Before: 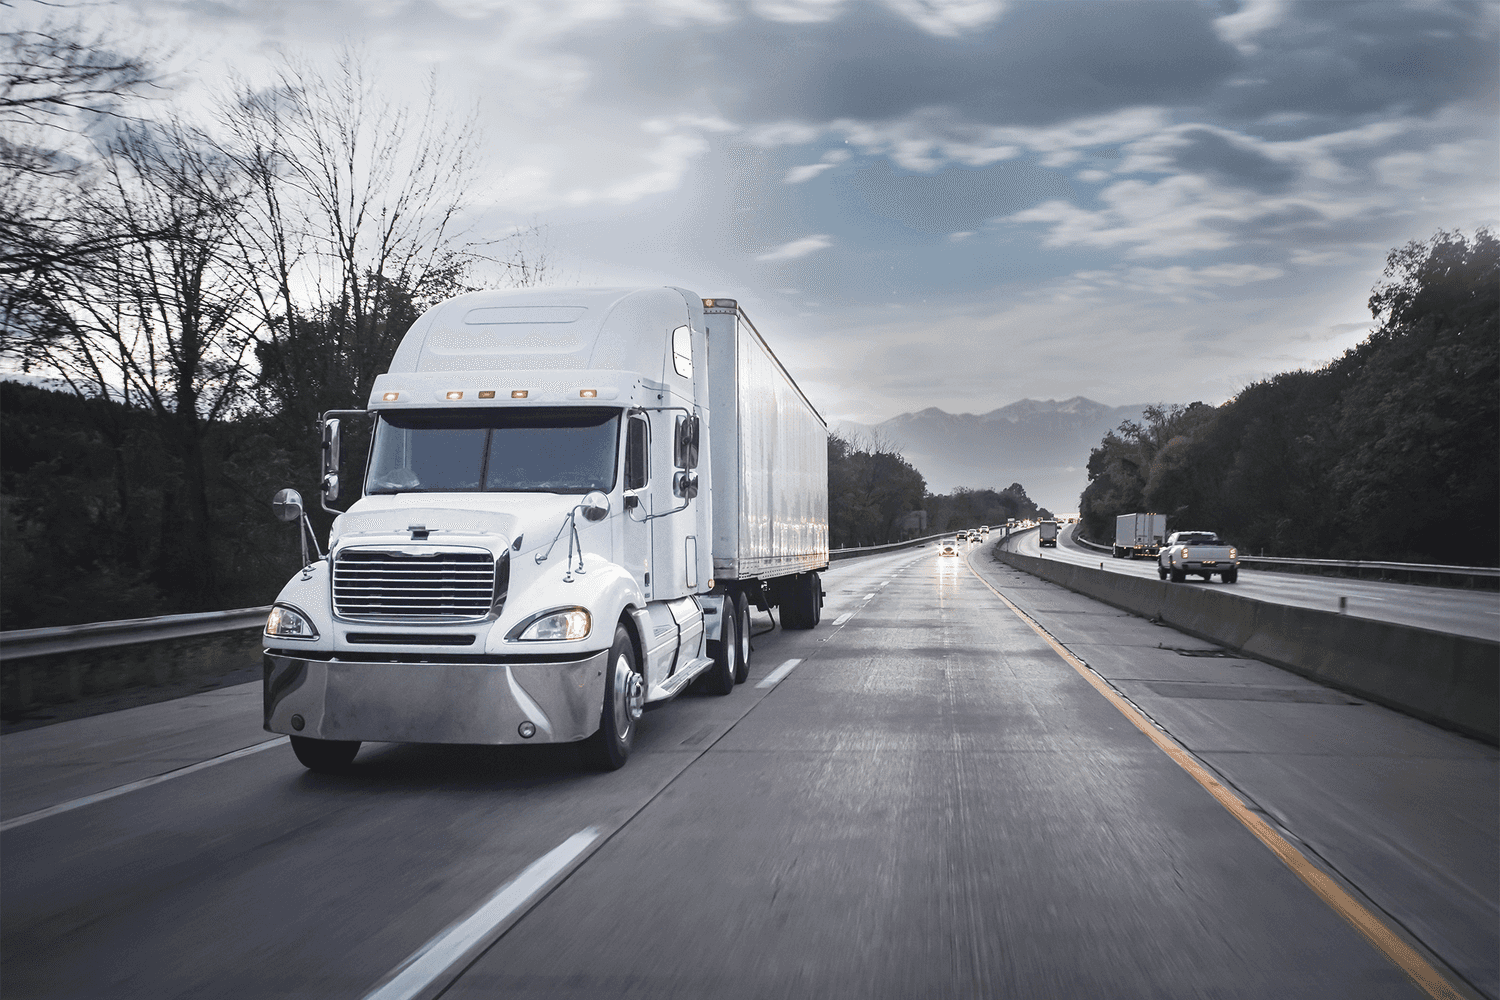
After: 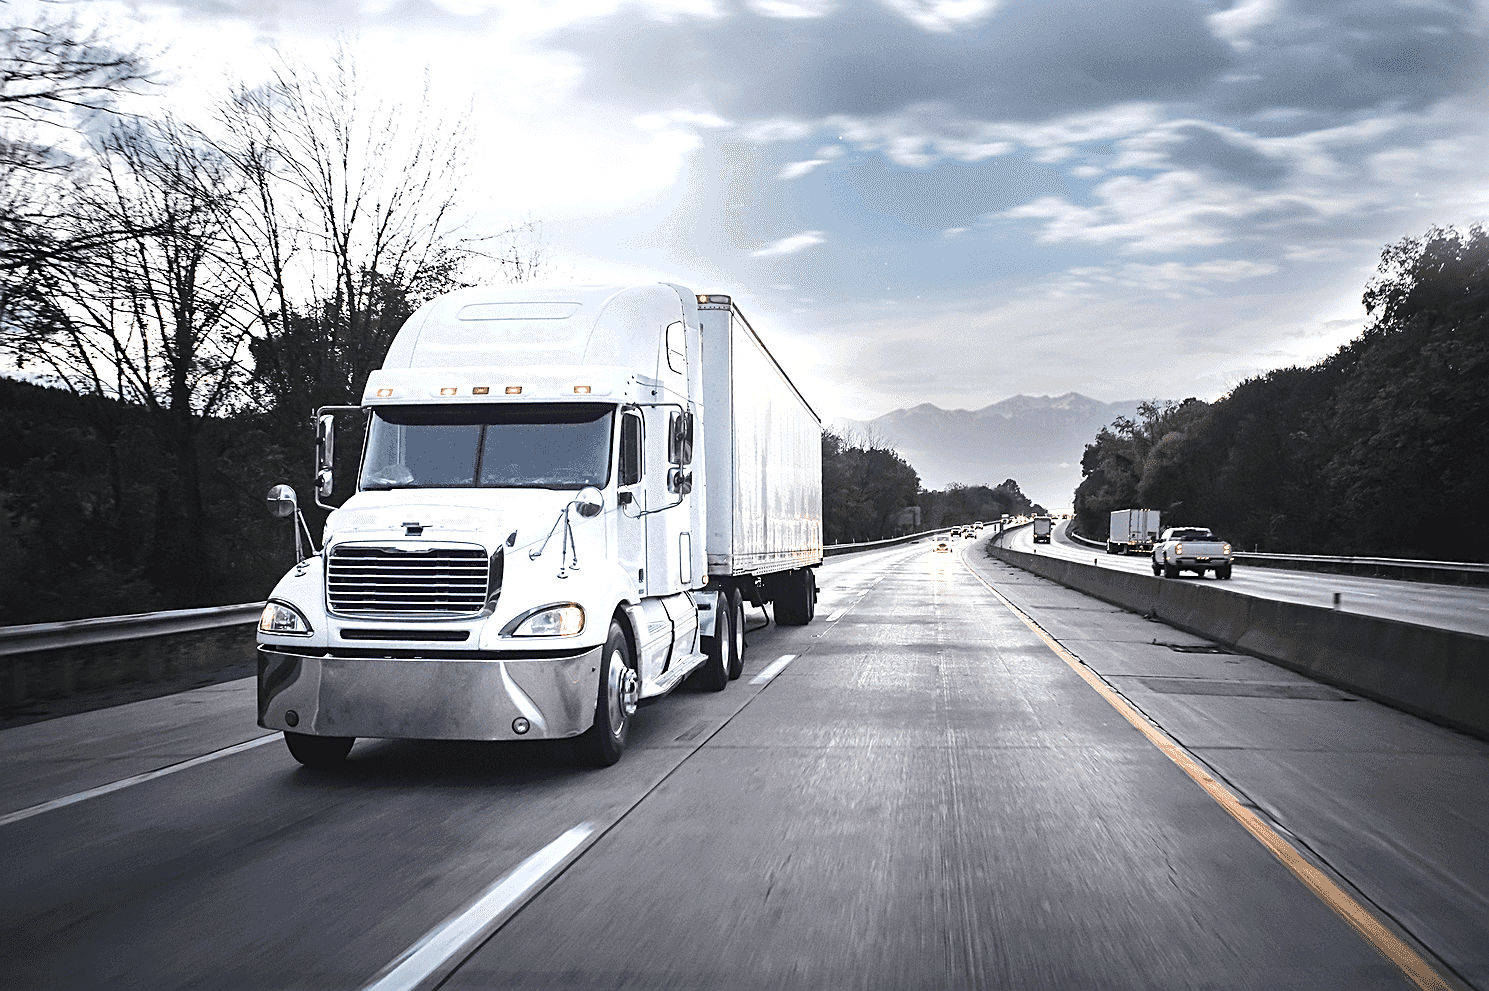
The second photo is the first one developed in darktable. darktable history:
tone equalizer: -8 EV -0.75 EV, -7 EV -0.7 EV, -6 EV -0.6 EV, -5 EV -0.4 EV, -3 EV 0.4 EV, -2 EV 0.6 EV, -1 EV 0.7 EV, +0 EV 0.75 EV, edges refinement/feathering 500, mask exposure compensation -1.57 EV, preserve details no
base curve: curves: ch0 [(0, 0) (0.262, 0.32) (0.722, 0.705) (1, 1)]
crop: left 0.434%, top 0.485%, right 0.244%, bottom 0.386%
sharpen: on, module defaults
